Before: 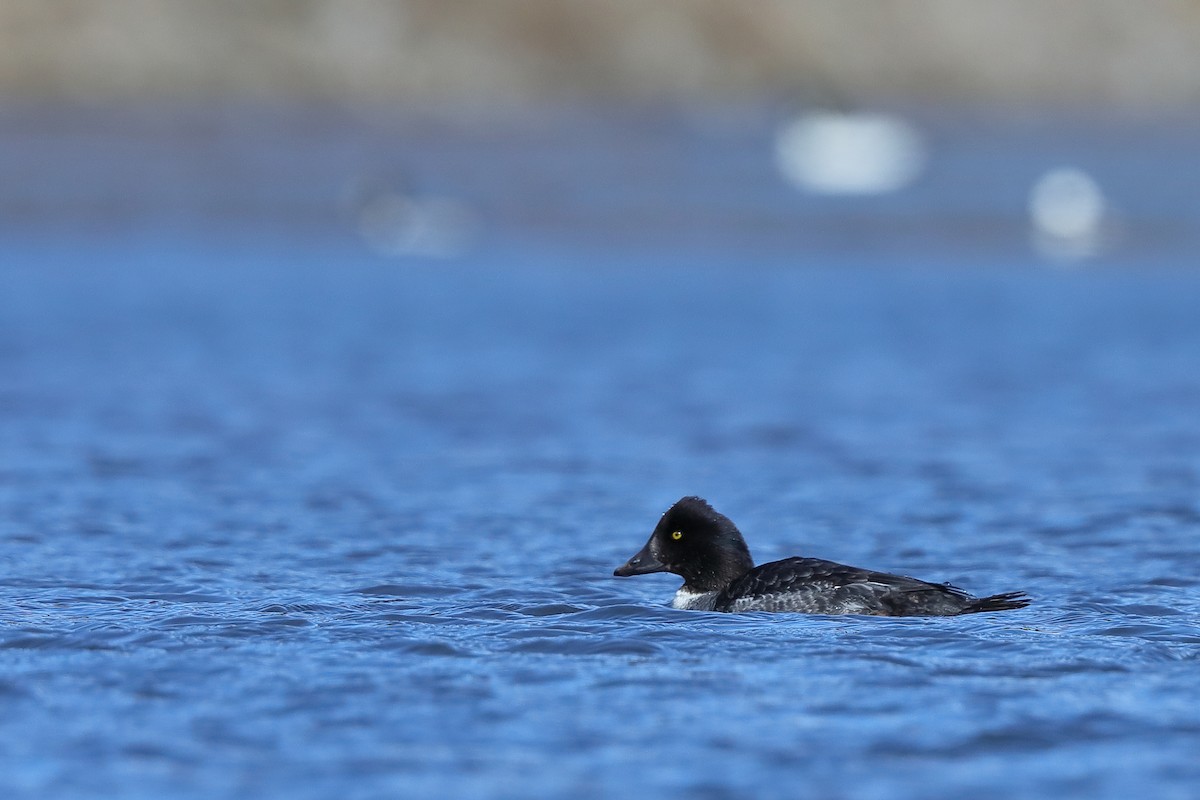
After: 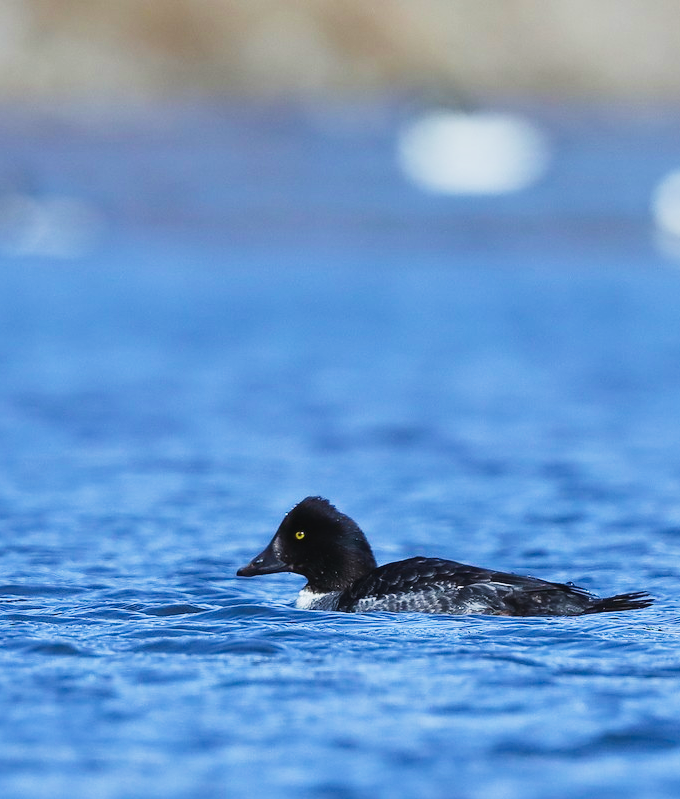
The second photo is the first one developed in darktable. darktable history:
velvia: on, module defaults
crop: left 31.46%, top 0.006%, right 11.847%
tone curve: curves: ch0 [(0, 0.028) (0.037, 0.05) (0.123, 0.108) (0.19, 0.164) (0.269, 0.247) (0.475, 0.533) (0.595, 0.695) (0.718, 0.823) (0.855, 0.913) (1, 0.982)]; ch1 [(0, 0) (0.243, 0.245) (0.427, 0.41) (0.493, 0.481) (0.505, 0.502) (0.536, 0.545) (0.56, 0.582) (0.611, 0.644) (0.769, 0.807) (1, 1)]; ch2 [(0, 0) (0.249, 0.216) (0.349, 0.321) (0.424, 0.442) (0.476, 0.483) (0.498, 0.499) (0.517, 0.519) (0.532, 0.55) (0.569, 0.608) (0.614, 0.661) (0.706, 0.75) (0.808, 0.809) (0.991, 0.968)], preserve colors none
